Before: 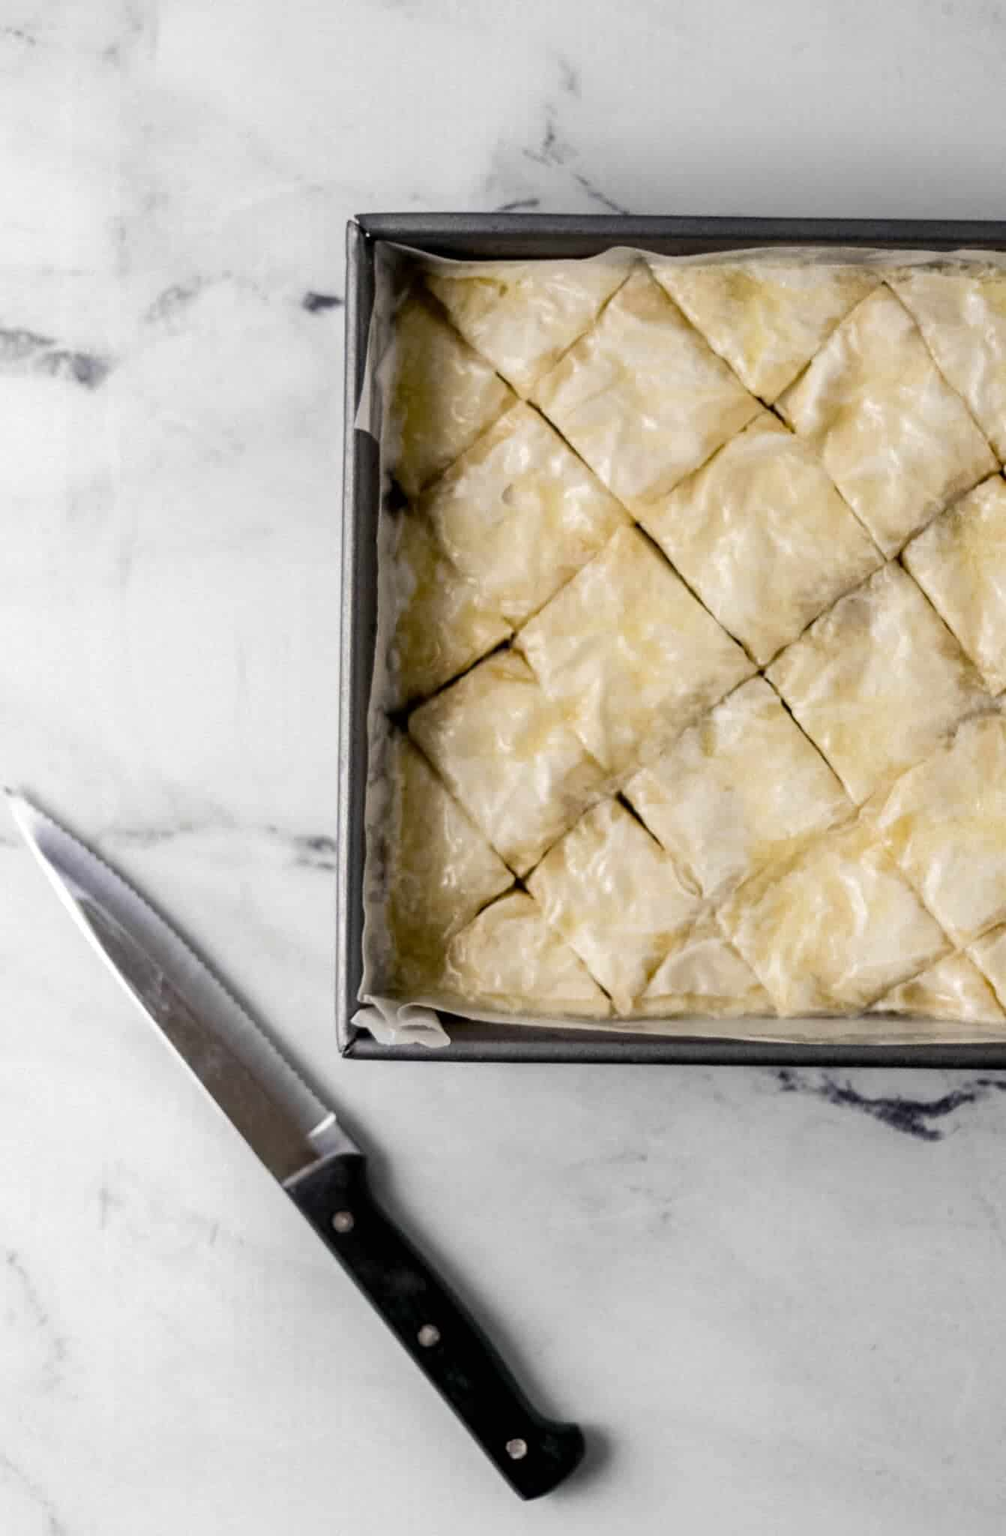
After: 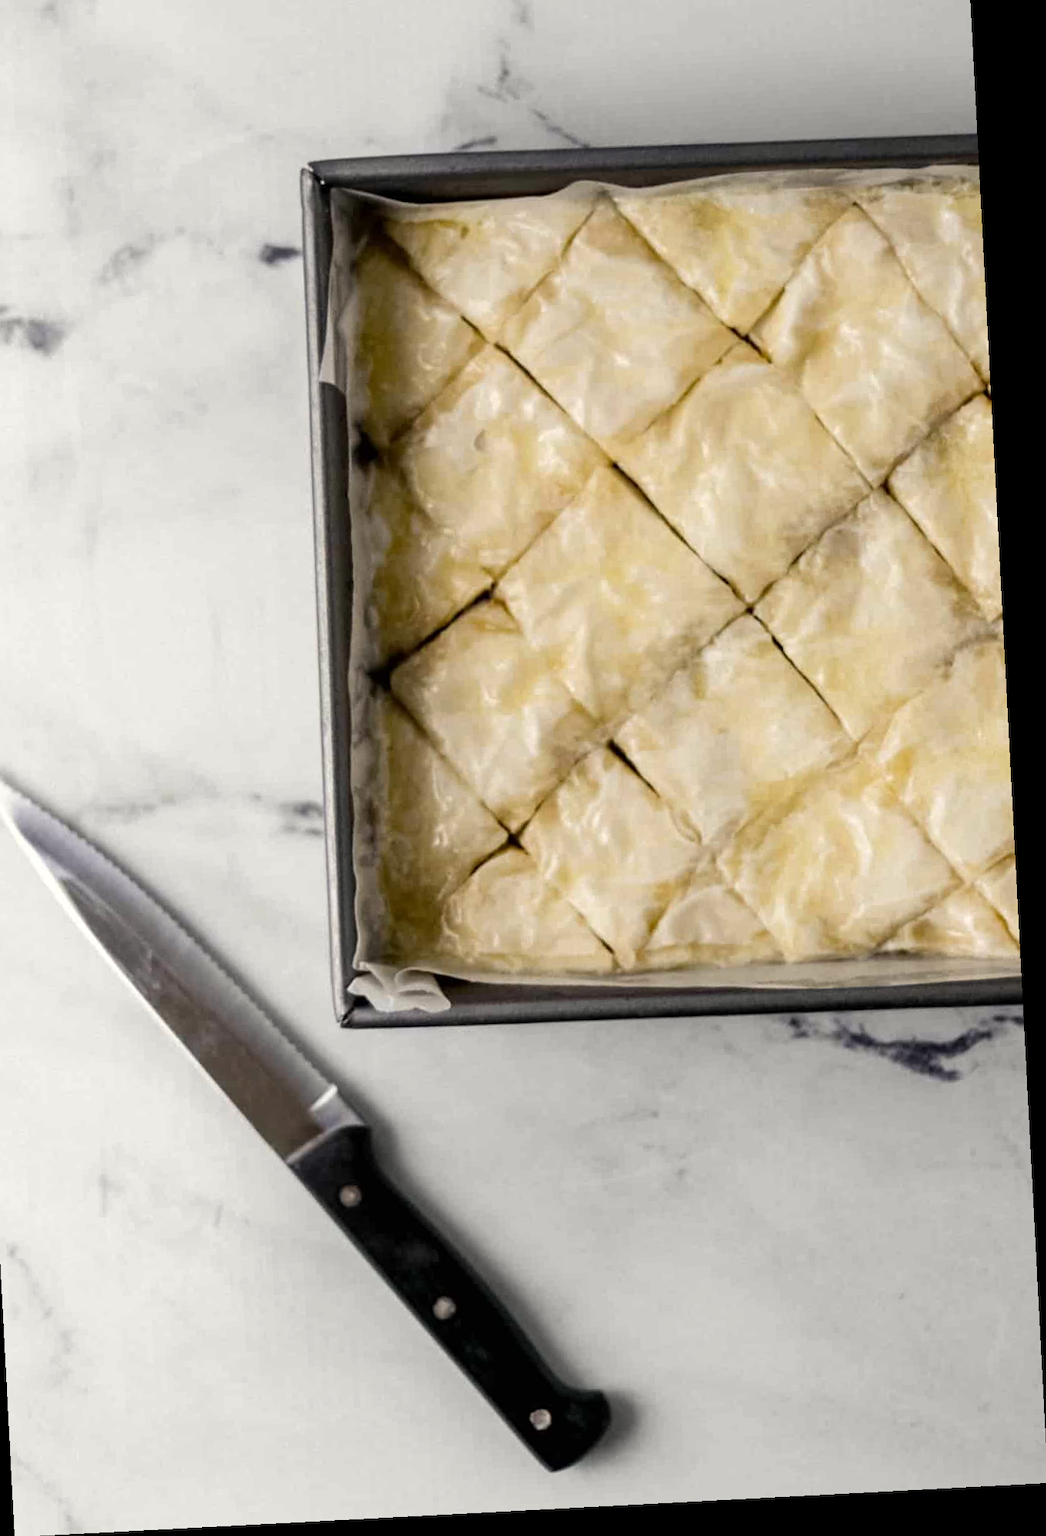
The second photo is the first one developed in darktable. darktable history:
color correction: highlights b* 2.96
crop and rotate: angle 3°, left 6.112%, top 5.708%
